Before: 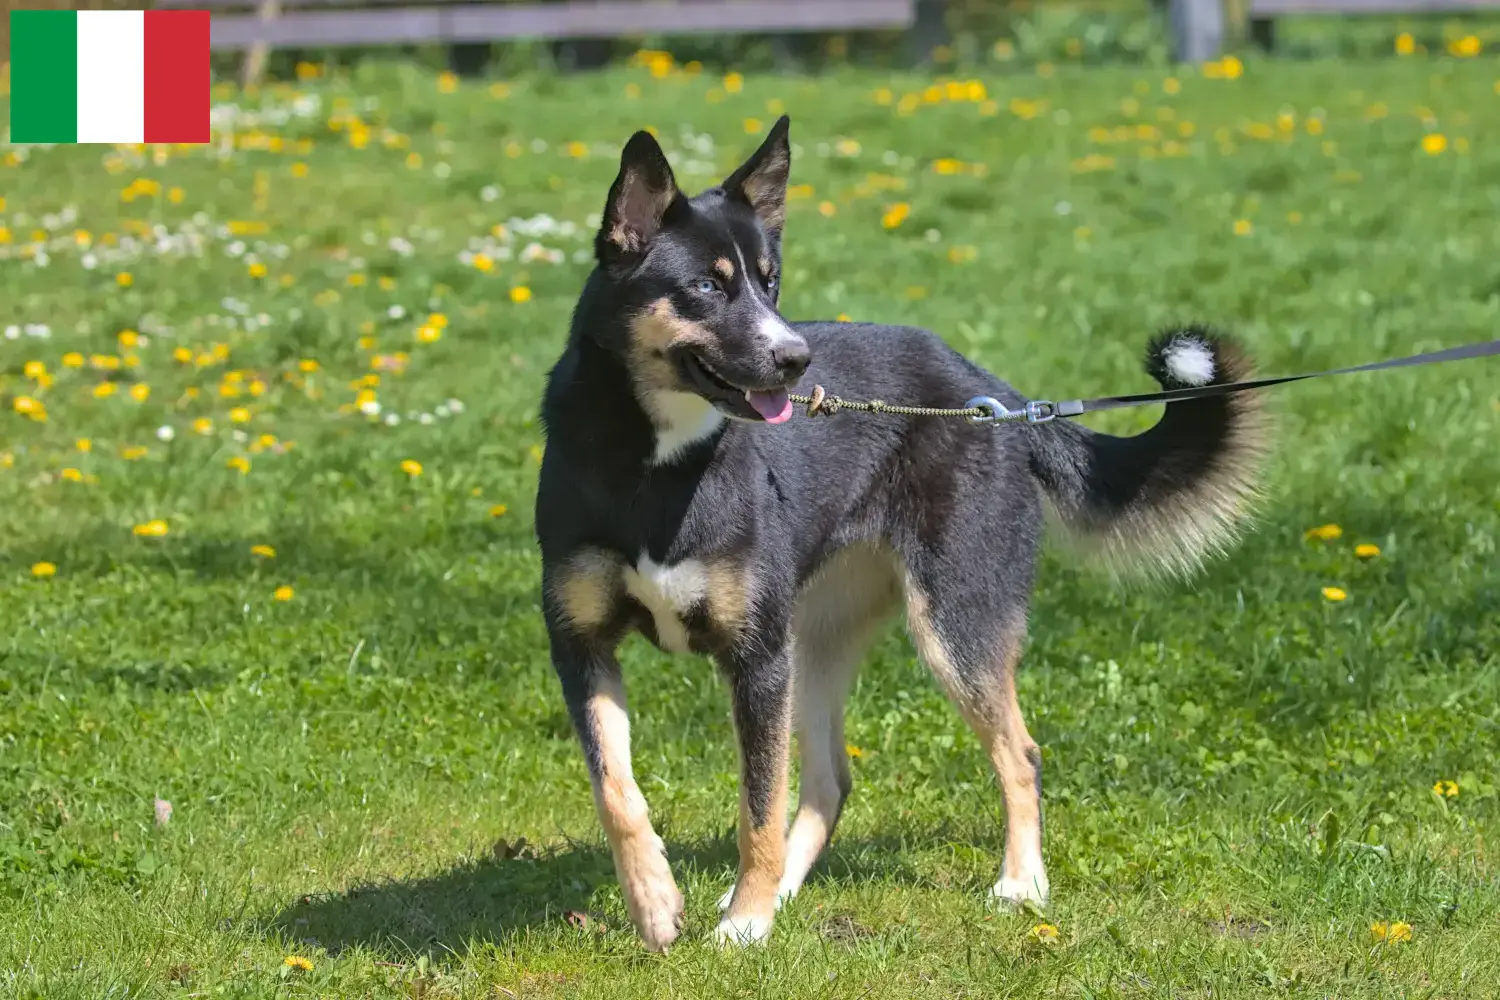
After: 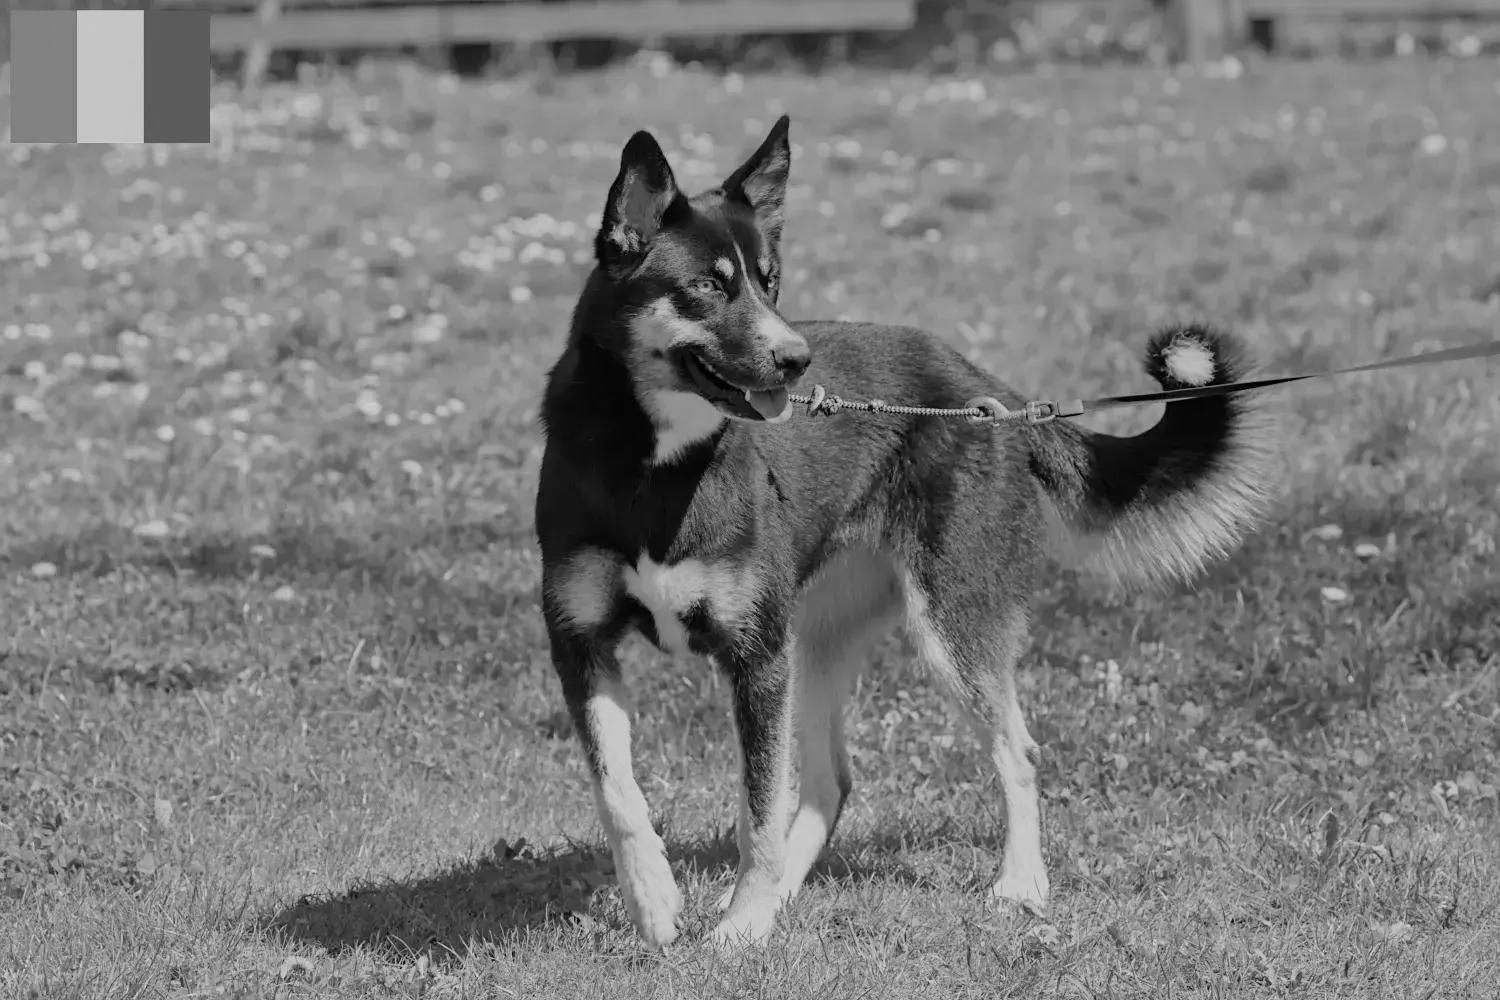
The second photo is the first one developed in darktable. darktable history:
white balance: red 0.871, blue 1.249
color balance rgb: linear chroma grading › global chroma 8.33%, perceptual saturation grading › global saturation 18.52%, global vibrance 7.87%
filmic rgb: black relative exposure -7.65 EV, white relative exposure 4.56 EV, hardness 3.61, contrast 1.05
monochrome: on, module defaults
